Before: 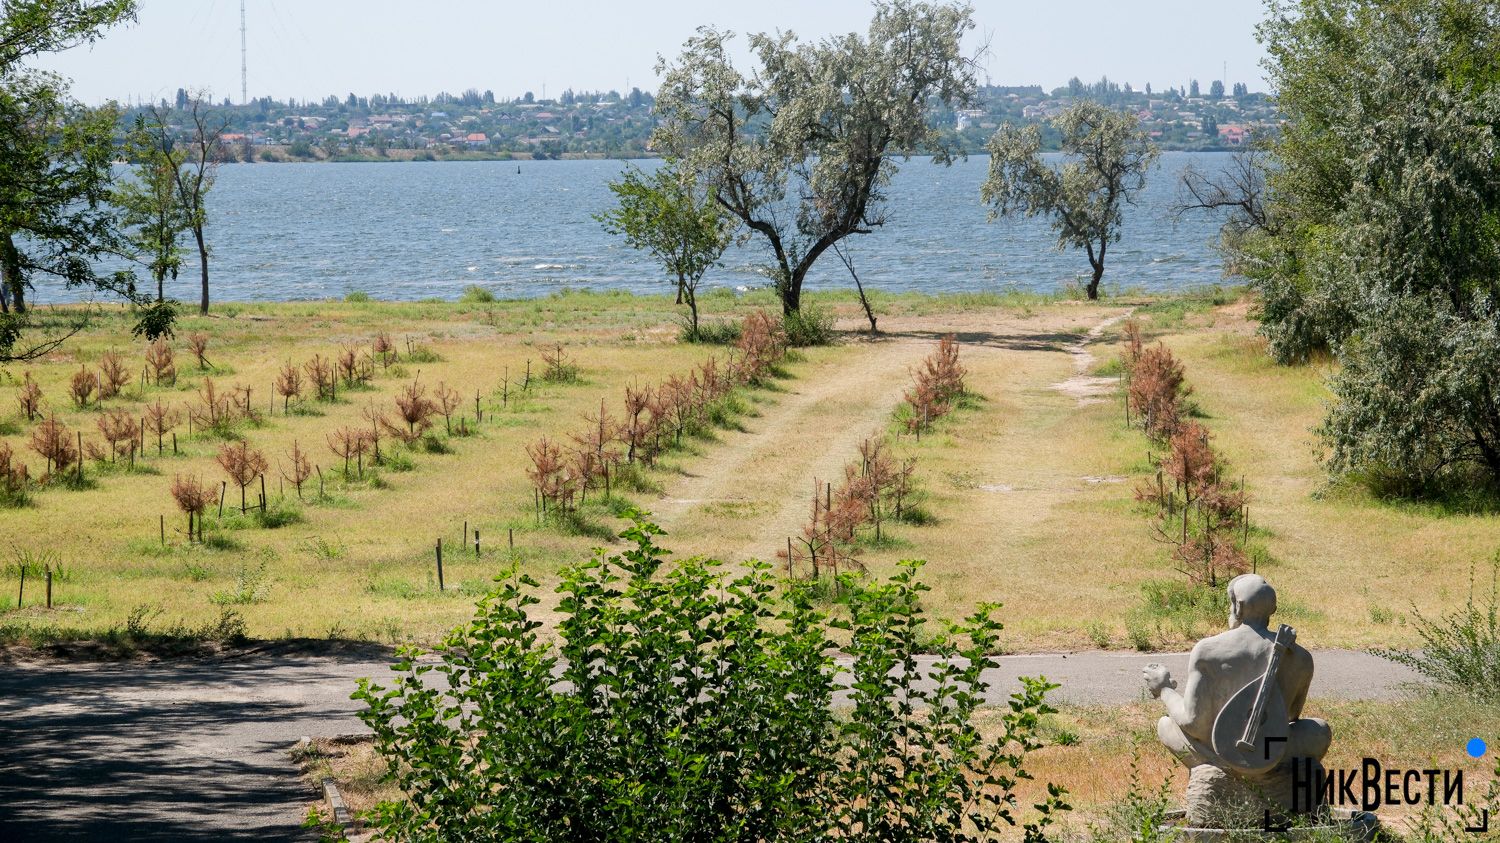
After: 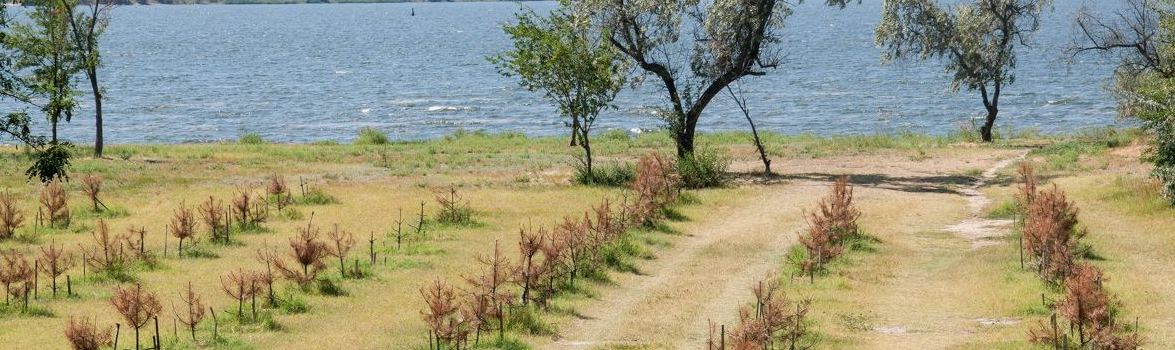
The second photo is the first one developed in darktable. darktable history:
crop: left 7.118%, top 18.782%, right 14.516%, bottom 39.67%
